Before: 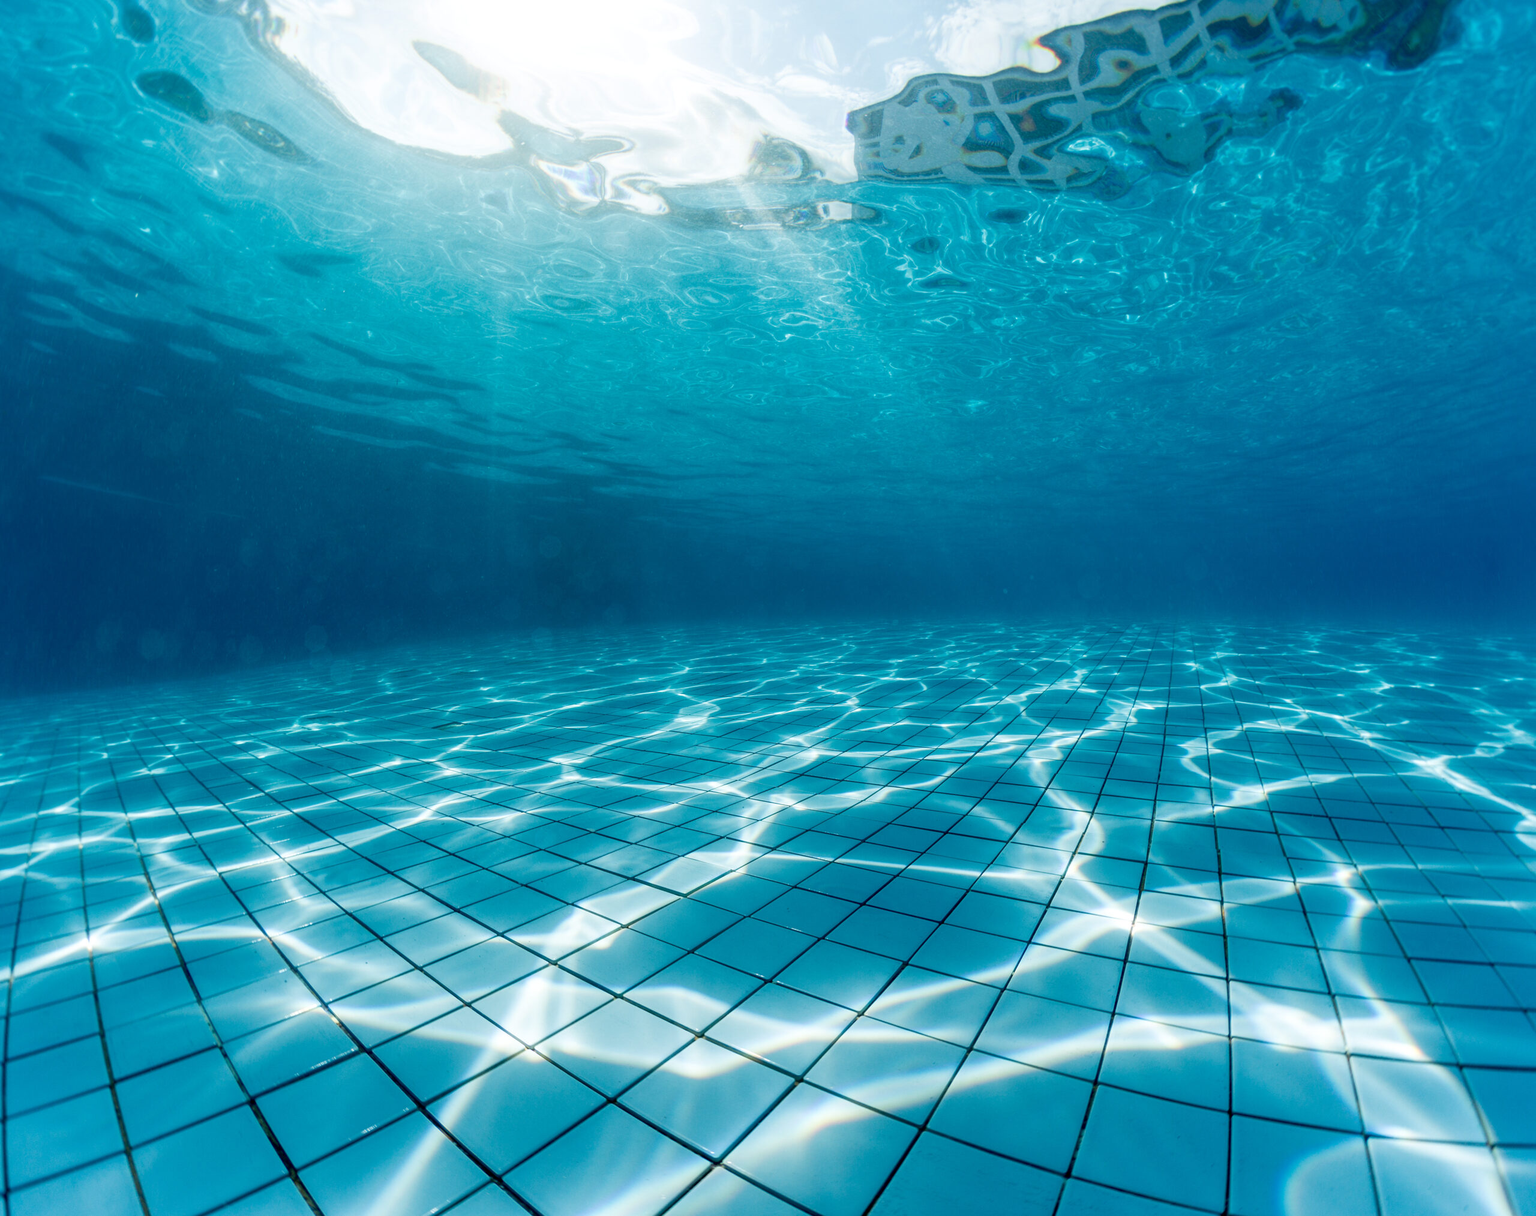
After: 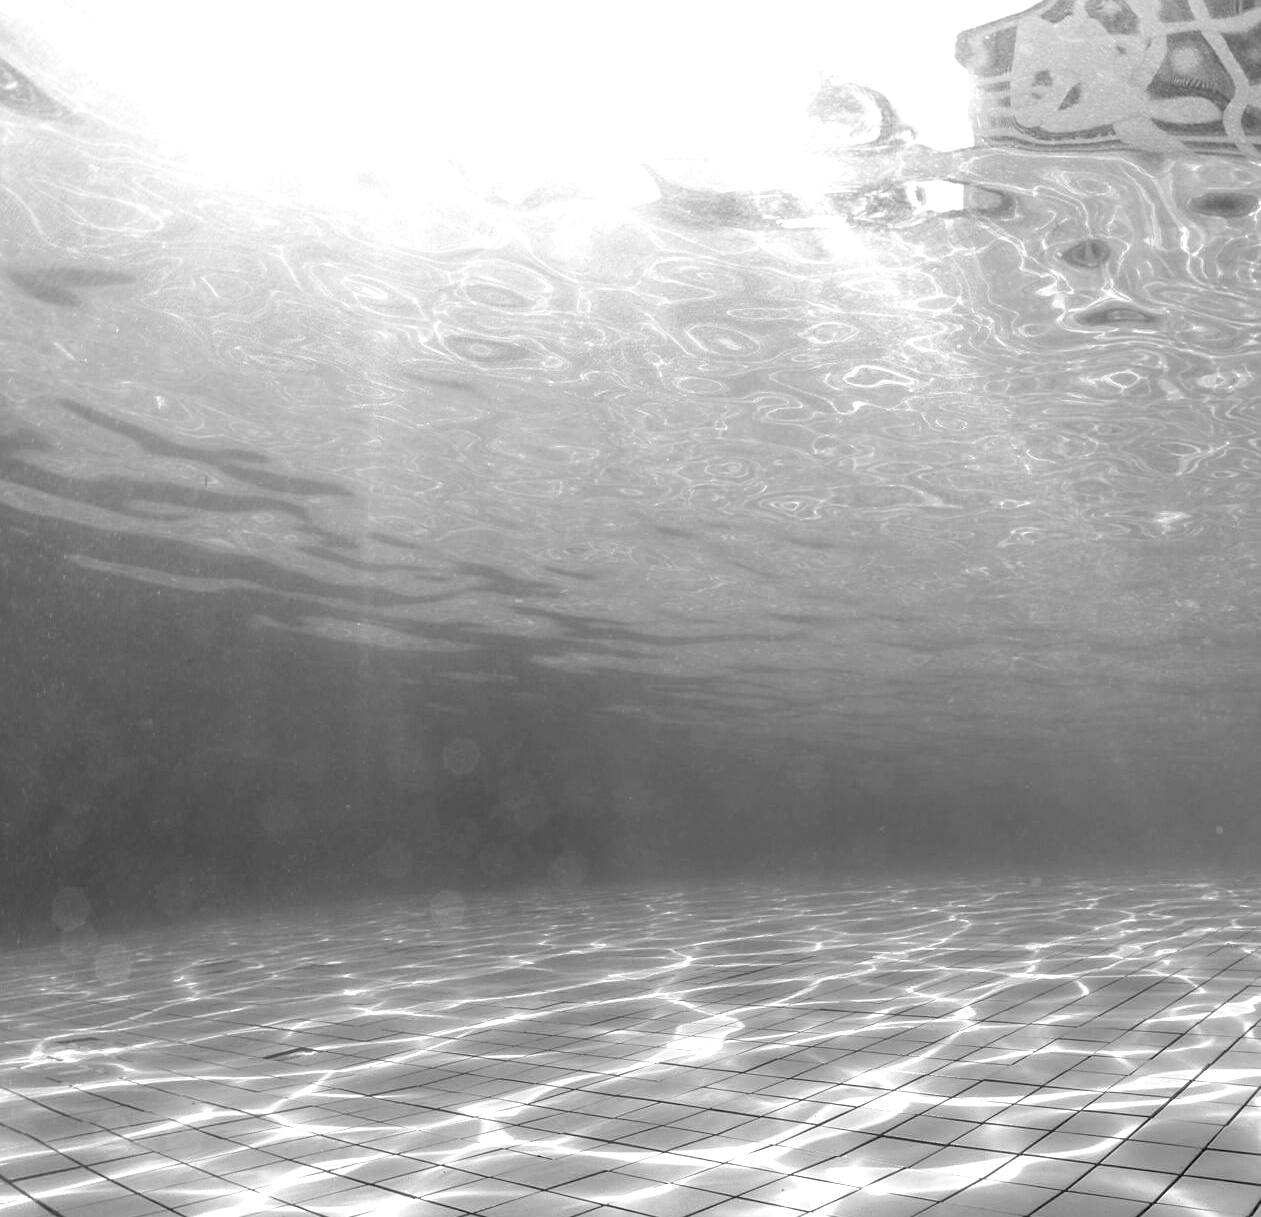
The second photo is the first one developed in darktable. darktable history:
white balance: red 1.029, blue 0.92
exposure: exposure 0.77 EV, compensate highlight preservation false
crop: left 17.835%, top 7.675%, right 32.881%, bottom 32.213%
sharpen: amount 0.2
monochrome: on, module defaults
levels: levels [0, 0.476, 0.951]
color balance rgb: linear chroma grading › global chroma 15%, perceptual saturation grading › global saturation 30%
color correction: highlights a* 1.39, highlights b* 17.83
